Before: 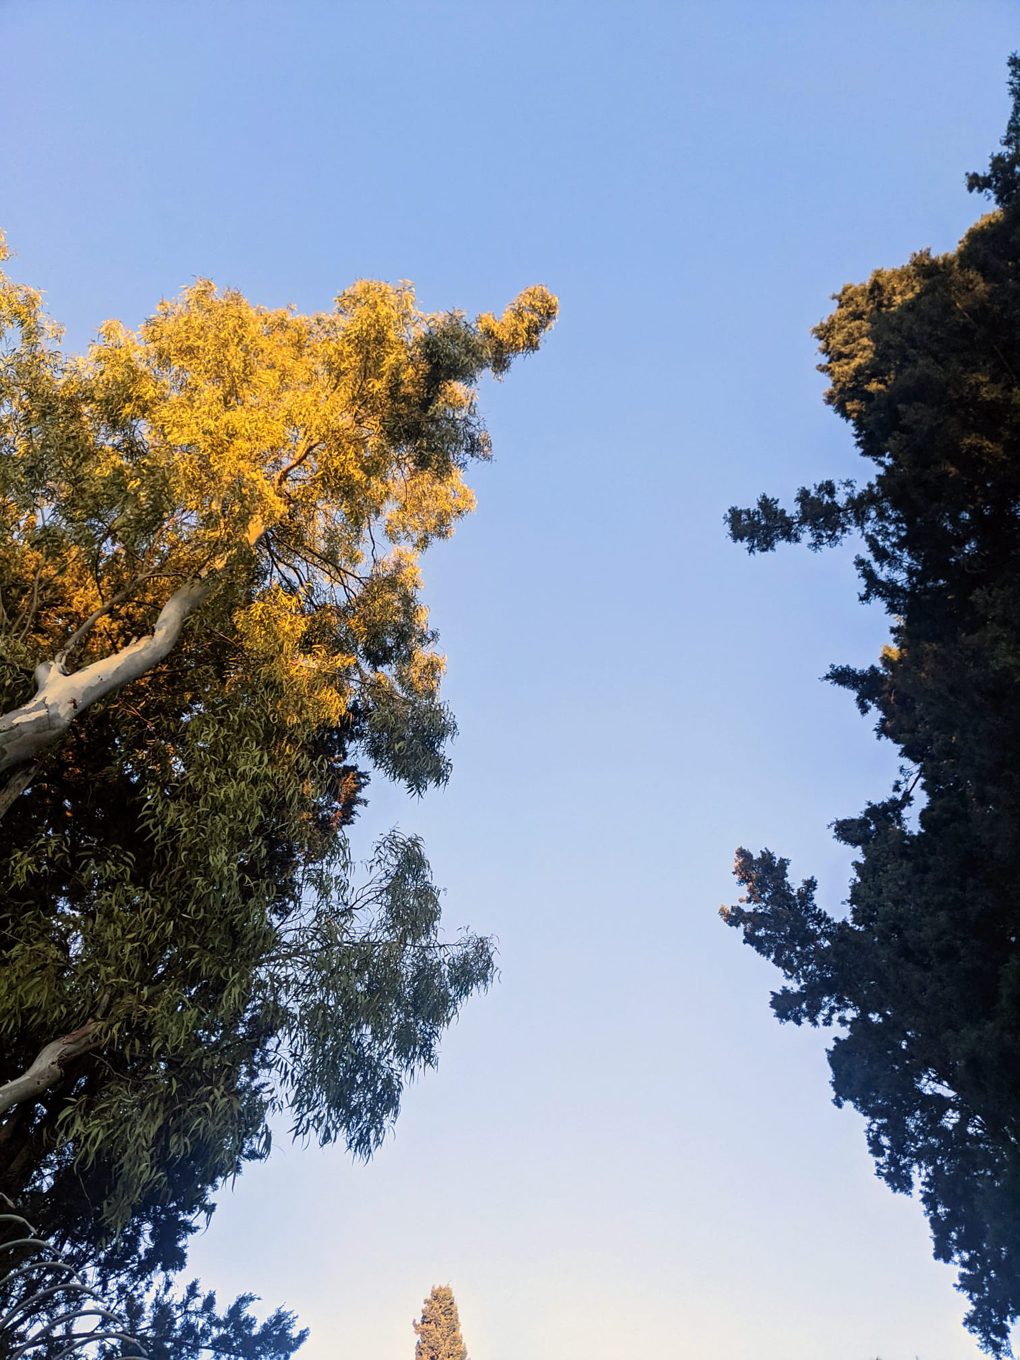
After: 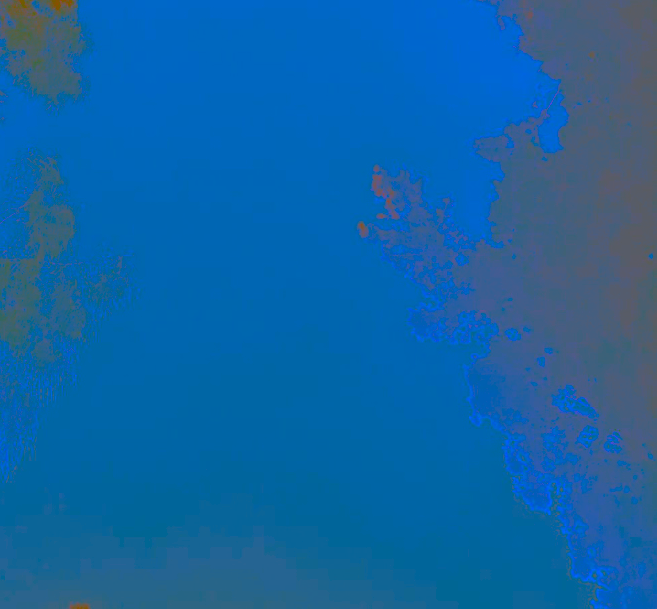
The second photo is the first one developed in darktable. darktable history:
exposure: exposure 0.3 EV, compensate highlight preservation false
contrast brightness saturation: contrast -0.99, brightness -0.17, saturation 0.75
color calibration: illuminant Planckian (black body), x 0.375, y 0.373, temperature 4117 K
crop and rotate: left 35.509%, top 50.238%, bottom 4.934%
white balance: red 1, blue 1
